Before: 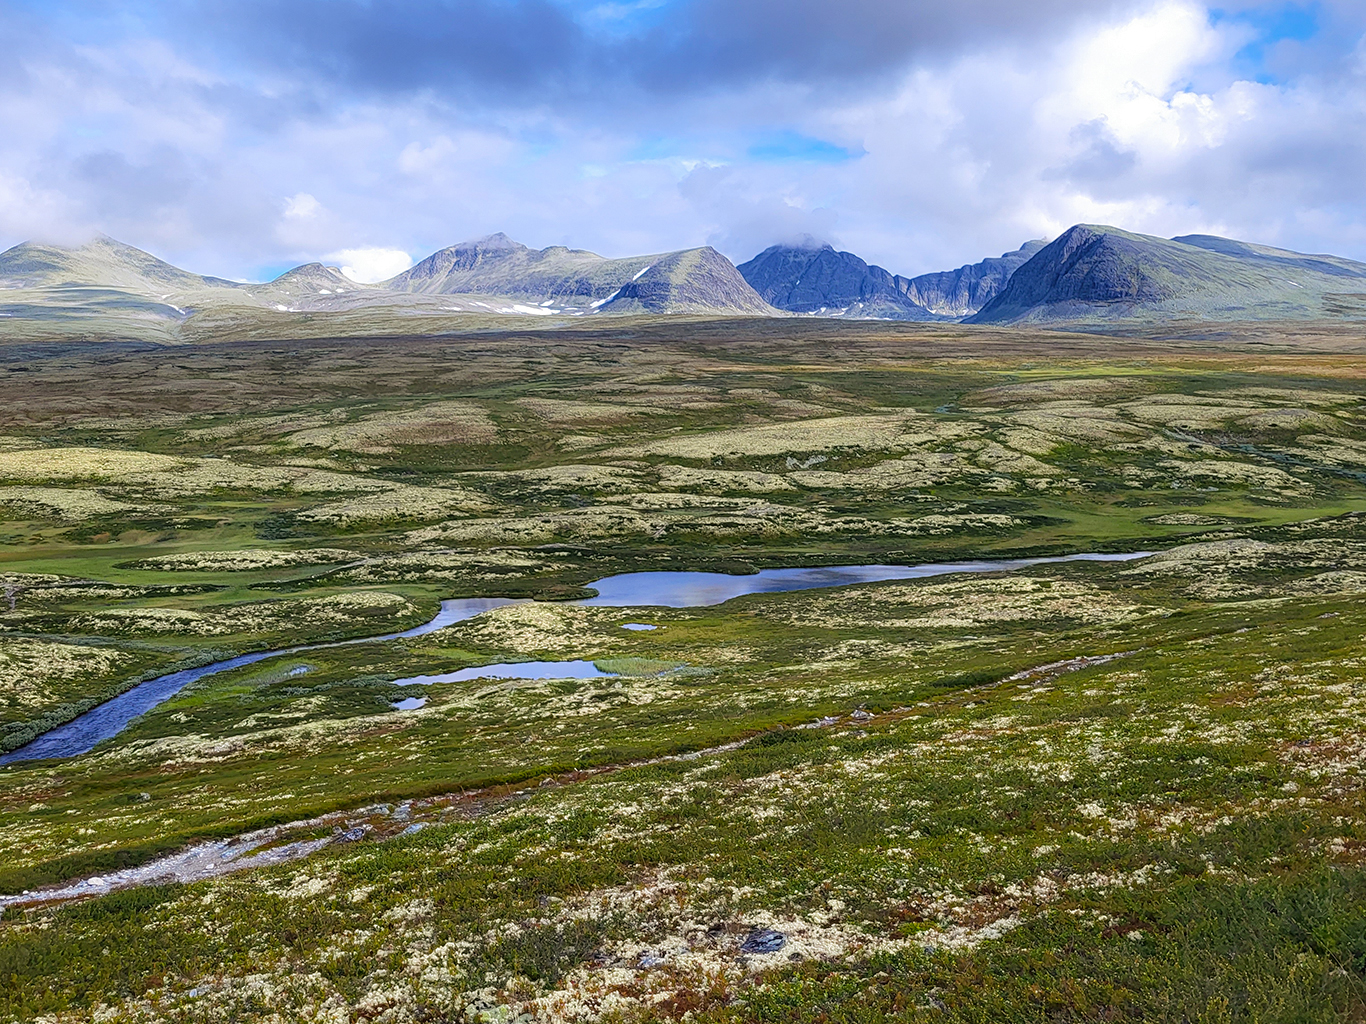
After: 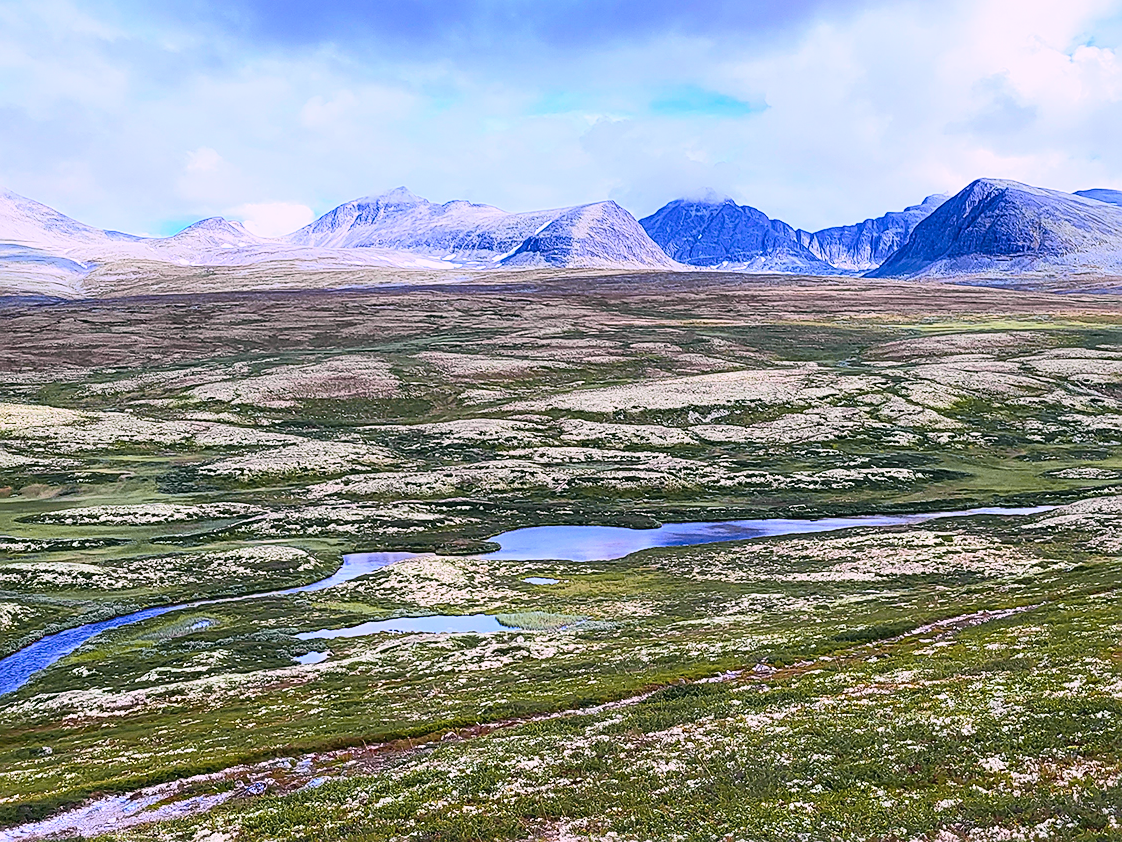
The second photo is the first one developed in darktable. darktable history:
color calibration: illuminant as shot in camera, x 0.358, y 0.373, temperature 4628.91 K
crop and rotate: left 7.196%, top 4.574%, right 10.605%, bottom 13.178%
sharpen: on, module defaults
tone curve: curves: ch0 [(0, 0.026) (0.172, 0.194) (0.398, 0.437) (0.469, 0.544) (0.612, 0.741) (0.845, 0.926) (1, 0.968)]; ch1 [(0, 0) (0.437, 0.453) (0.472, 0.467) (0.502, 0.502) (0.531, 0.537) (0.574, 0.583) (0.617, 0.64) (0.699, 0.749) (0.859, 0.919) (1, 1)]; ch2 [(0, 0) (0.33, 0.301) (0.421, 0.443) (0.476, 0.502) (0.511, 0.504) (0.553, 0.55) (0.595, 0.586) (0.664, 0.664) (1, 1)], color space Lab, independent channels, preserve colors none
white balance: red 1.042, blue 1.17
